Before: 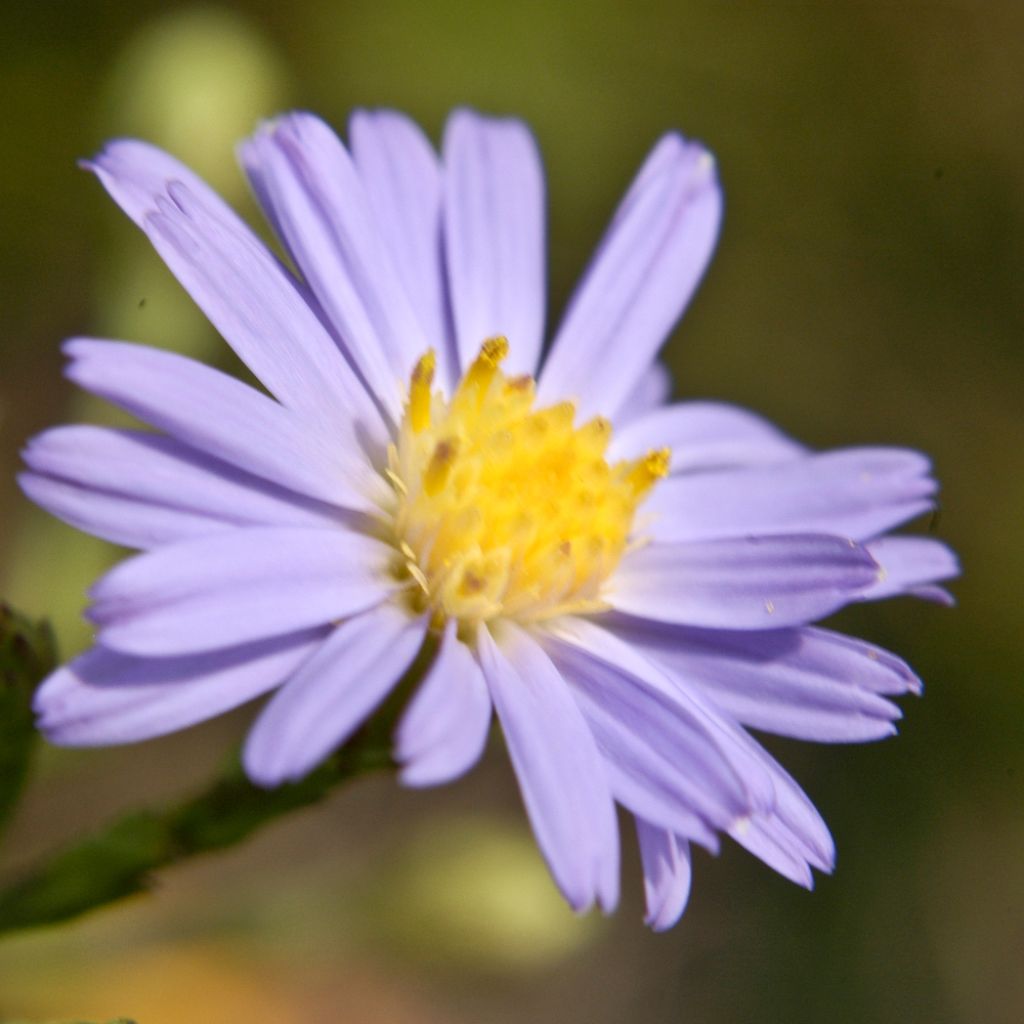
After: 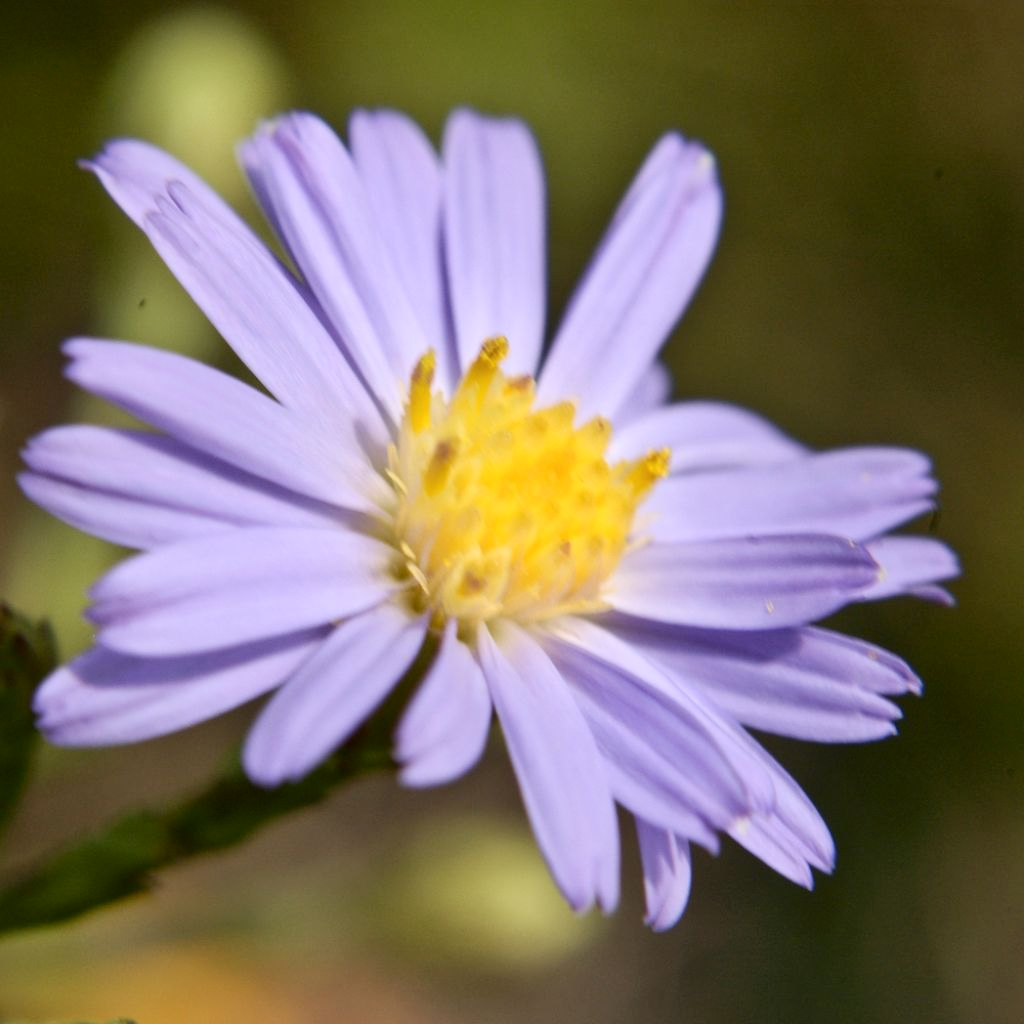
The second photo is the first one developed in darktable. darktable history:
tone curve: curves: ch0 [(0, 0) (0.08, 0.056) (0.4, 0.4) (0.6, 0.612) (0.92, 0.924) (1, 1)], color space Lab, independent channels, preserve colors none
